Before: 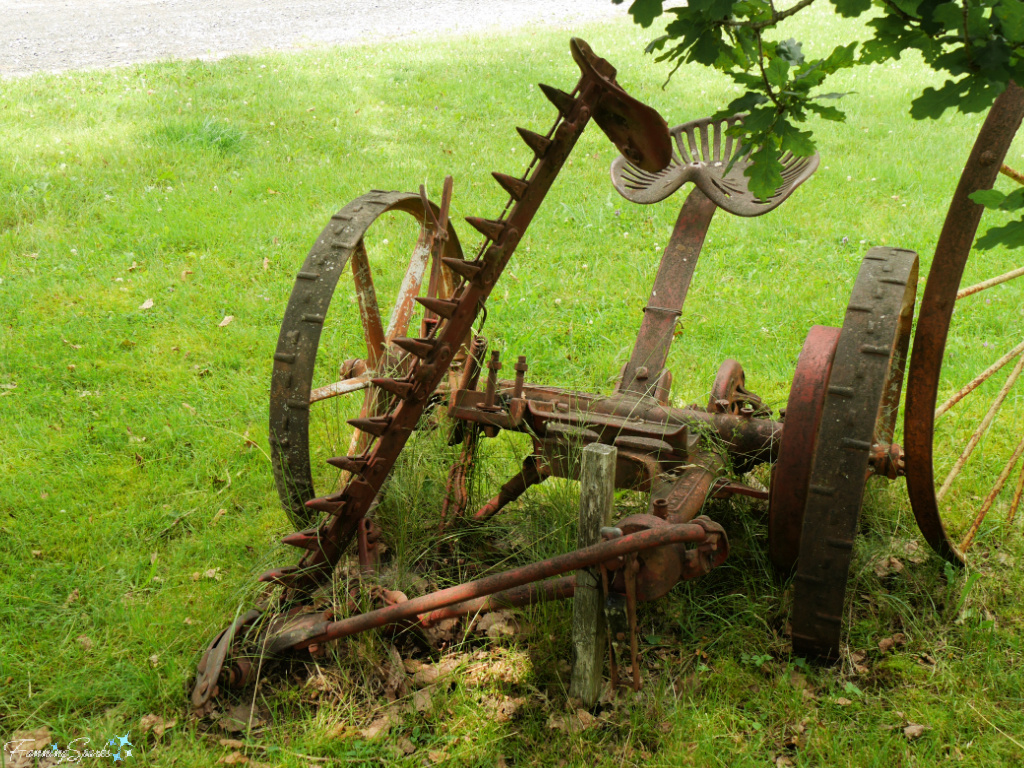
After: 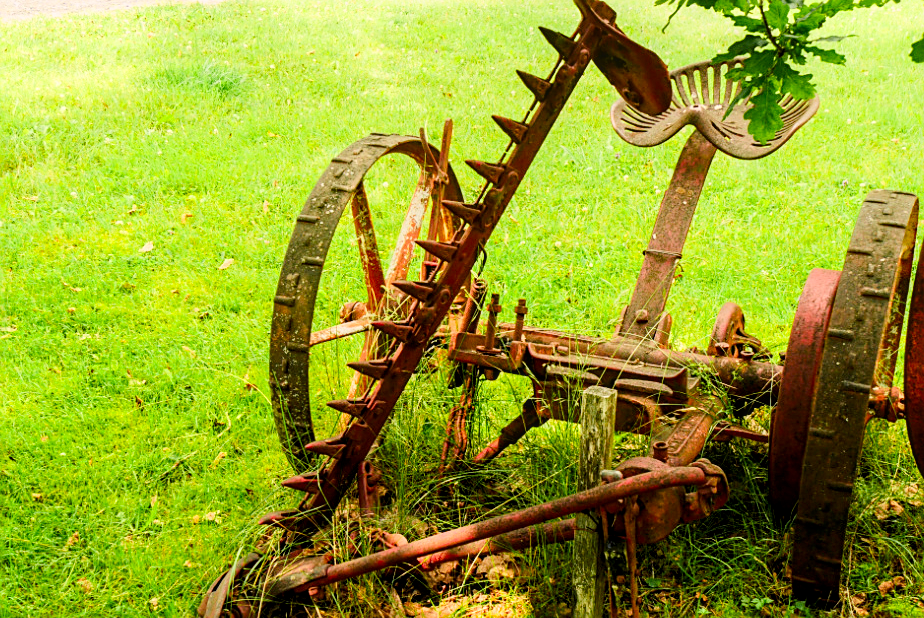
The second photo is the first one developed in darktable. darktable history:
exposure: black level correction 0, exposure 1.199 EV, compensate highlight preservation false
local contrast: on, module defaults
color balance rgb: shadows lift › chroma 2.984%, shadows lift › hue 281.39°, highlights gain › chroma 1.748%, highlights gain › hue 56.18°, perceptual saturation grading › global saturation -1.739%, perceptual saturation grading › highlights -7.524%, perceptual saturation grading › mid-tones 7.482%, perceptual saturation grading › shadows 4.552%
crop: top 7.433%, right 9.695%, bottom 11.979%
color zones: curves: ch0 [(0.224, 0.526) (0.75, 0.5)]; ch1 [(0.055, 0.526) (0.224, 0.761) (0.377, 0.526) (0.75, 0.5)]
contrast brightness saturation: contrast 0.124, brightness -0.121, saturation 0.201
sharpen: on, module defaults
filmic rgb: black relative exposure -7.65 EV, white relative exposure 4.56 EV, hardness 3.61
